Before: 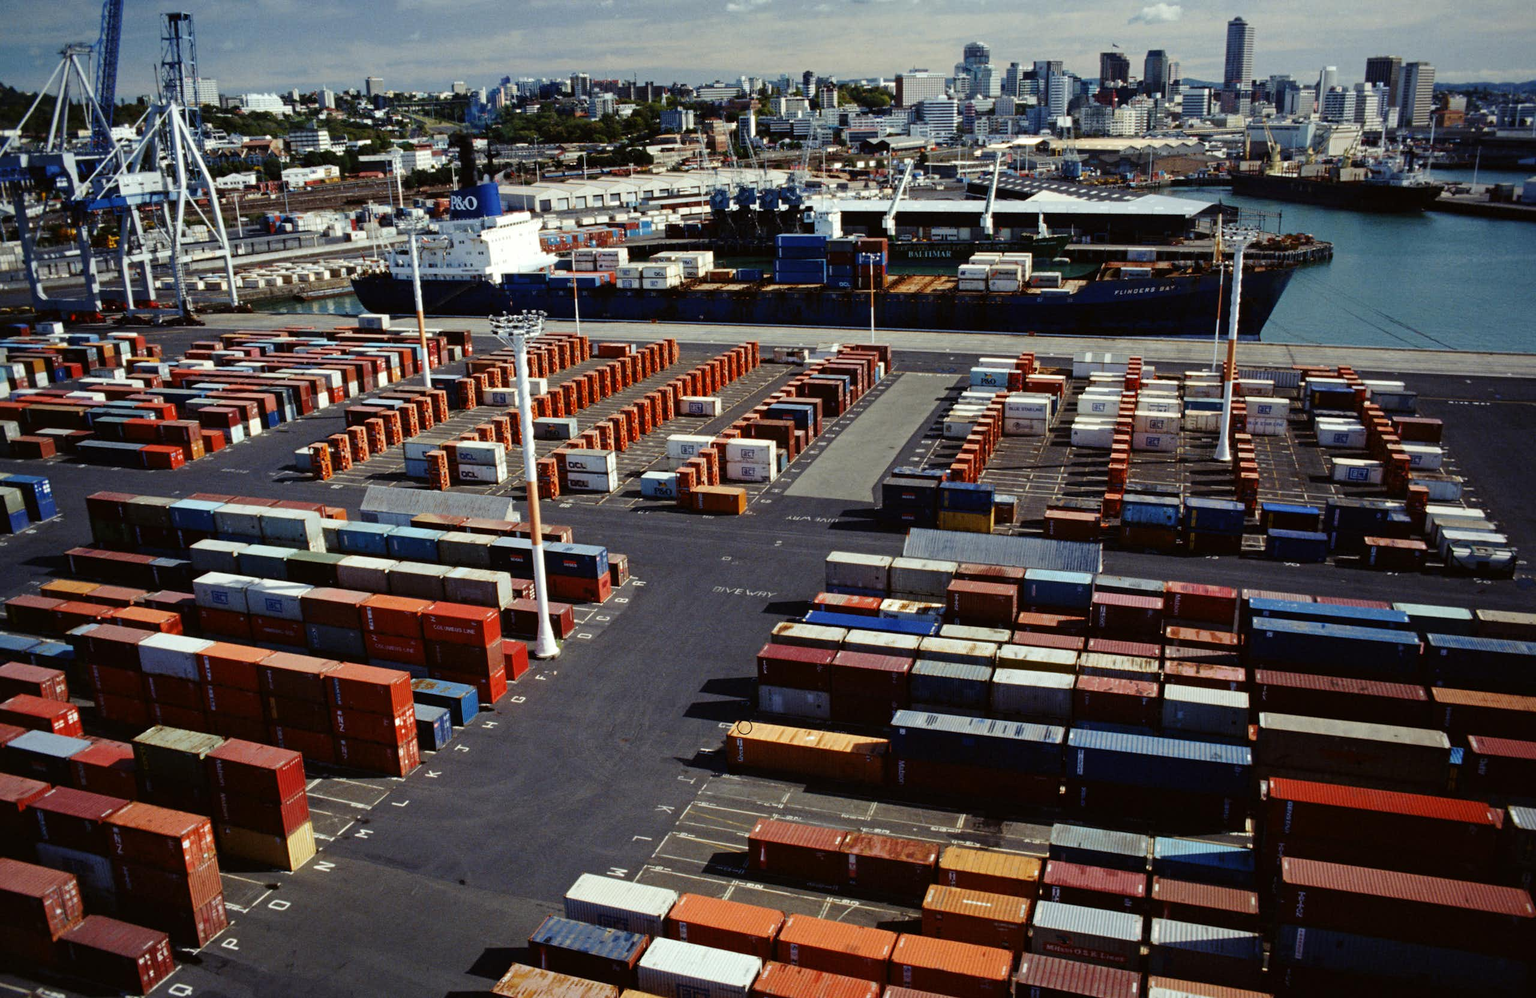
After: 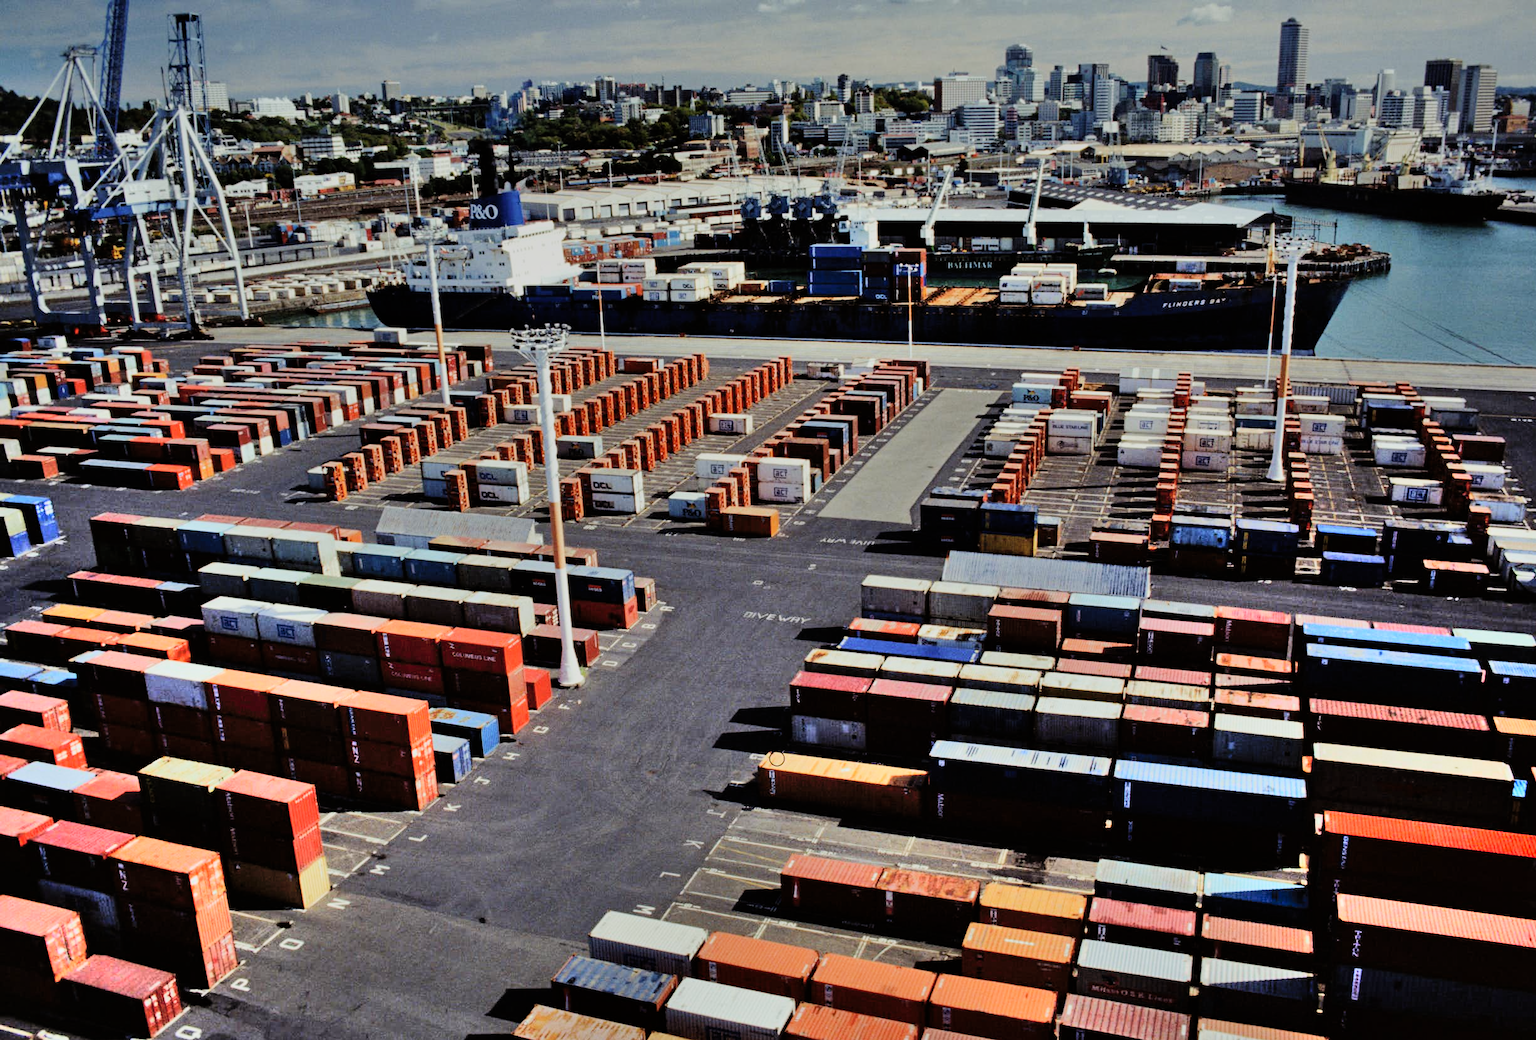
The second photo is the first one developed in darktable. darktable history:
shadows and highlights: shadows 75, highlights -60.85, soften with gaussian
filmic rgb: black relative exposure -7.65 EV, white relative exposure 4.56 EV, hardness 3.61
crop: right 4.126%, bottom 0.031%
